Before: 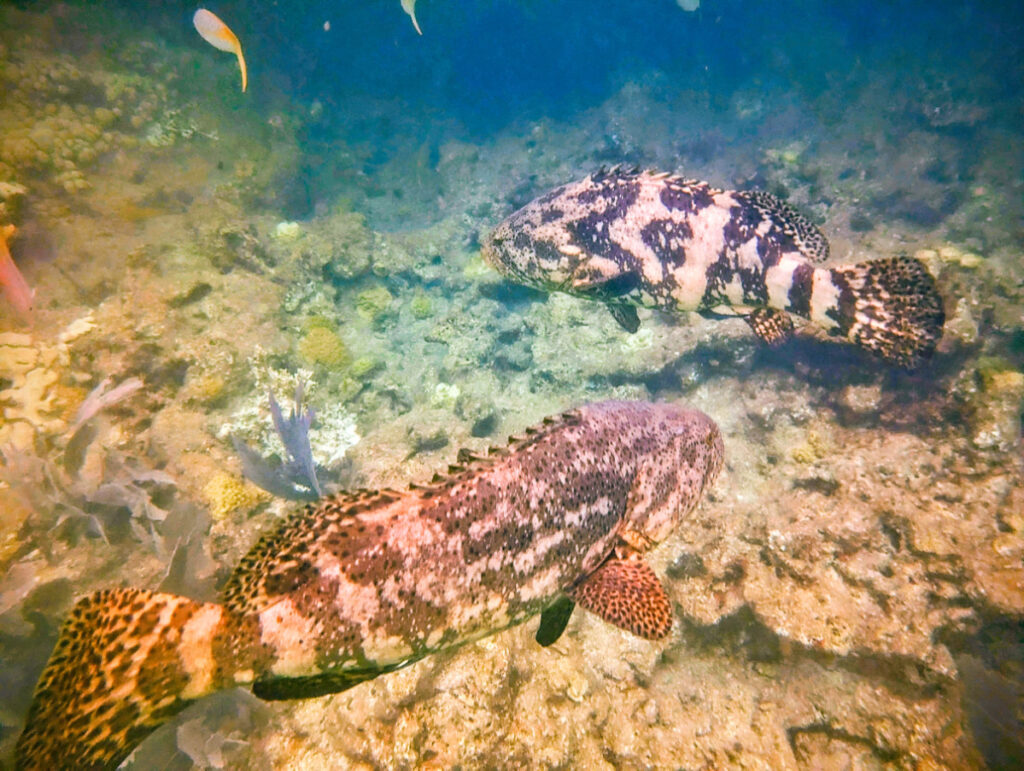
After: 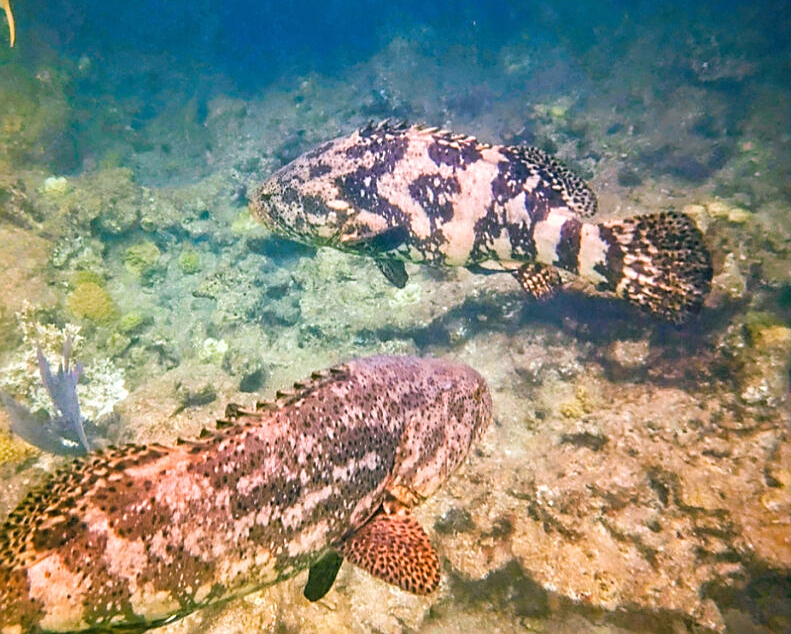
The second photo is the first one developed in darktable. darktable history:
crop: left 22.685%, top 5.865%, bottom 11.804%
sharpen: amount 0.497
